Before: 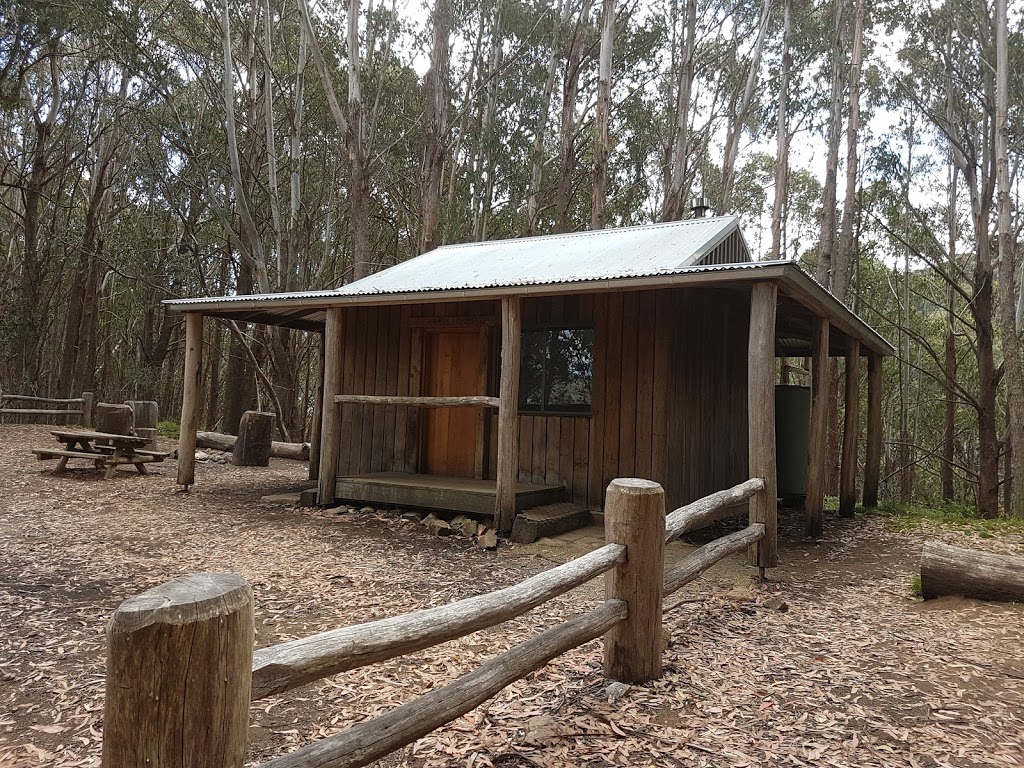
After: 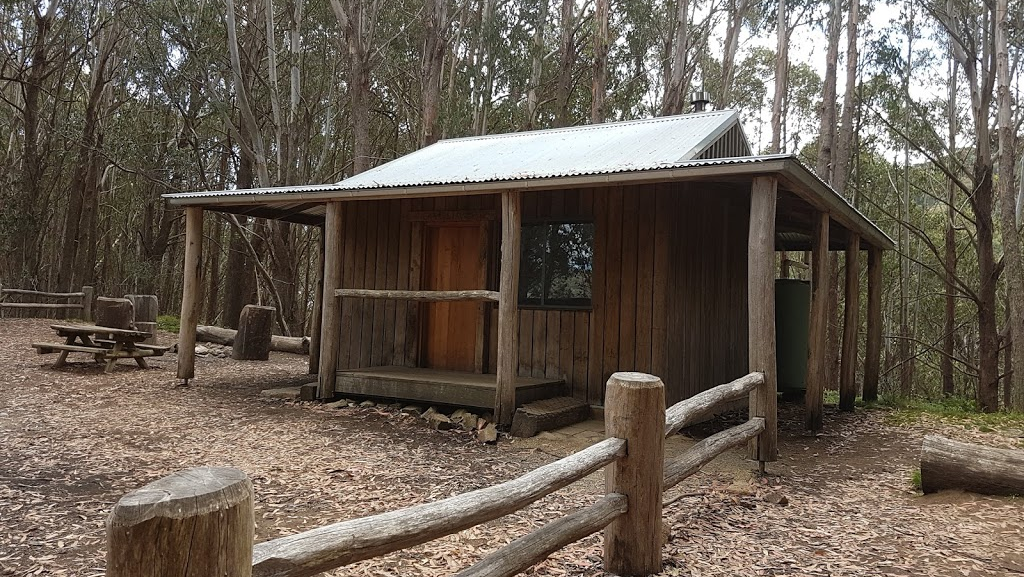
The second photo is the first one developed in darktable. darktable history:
crop: top 13.913%, bottom 10.898%
